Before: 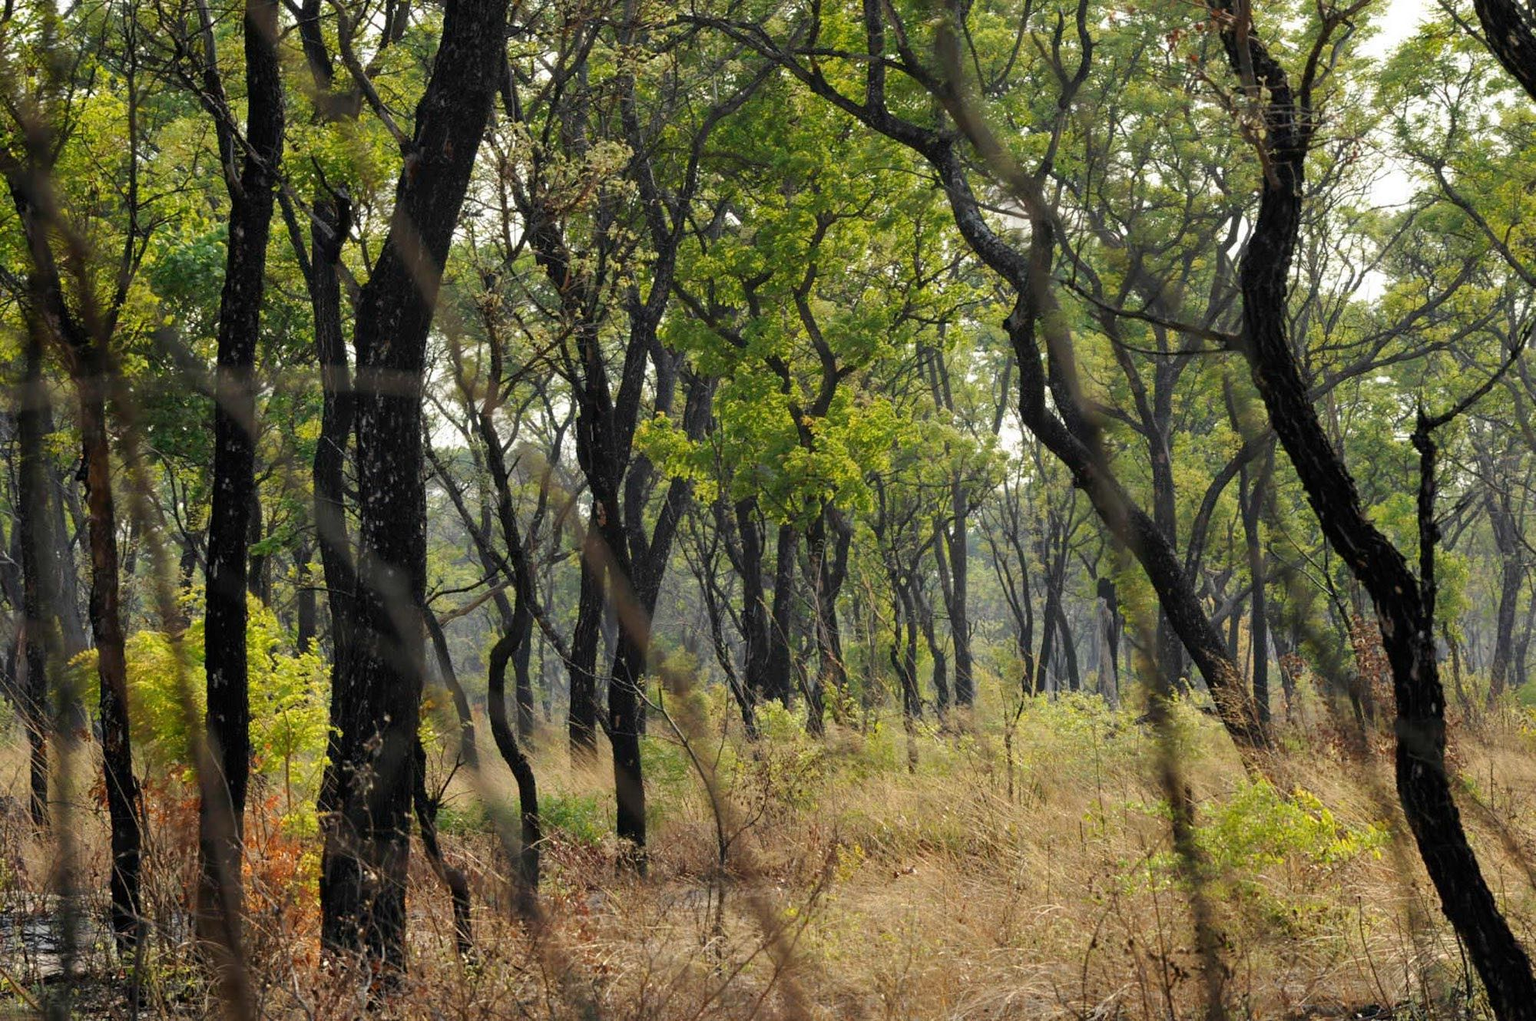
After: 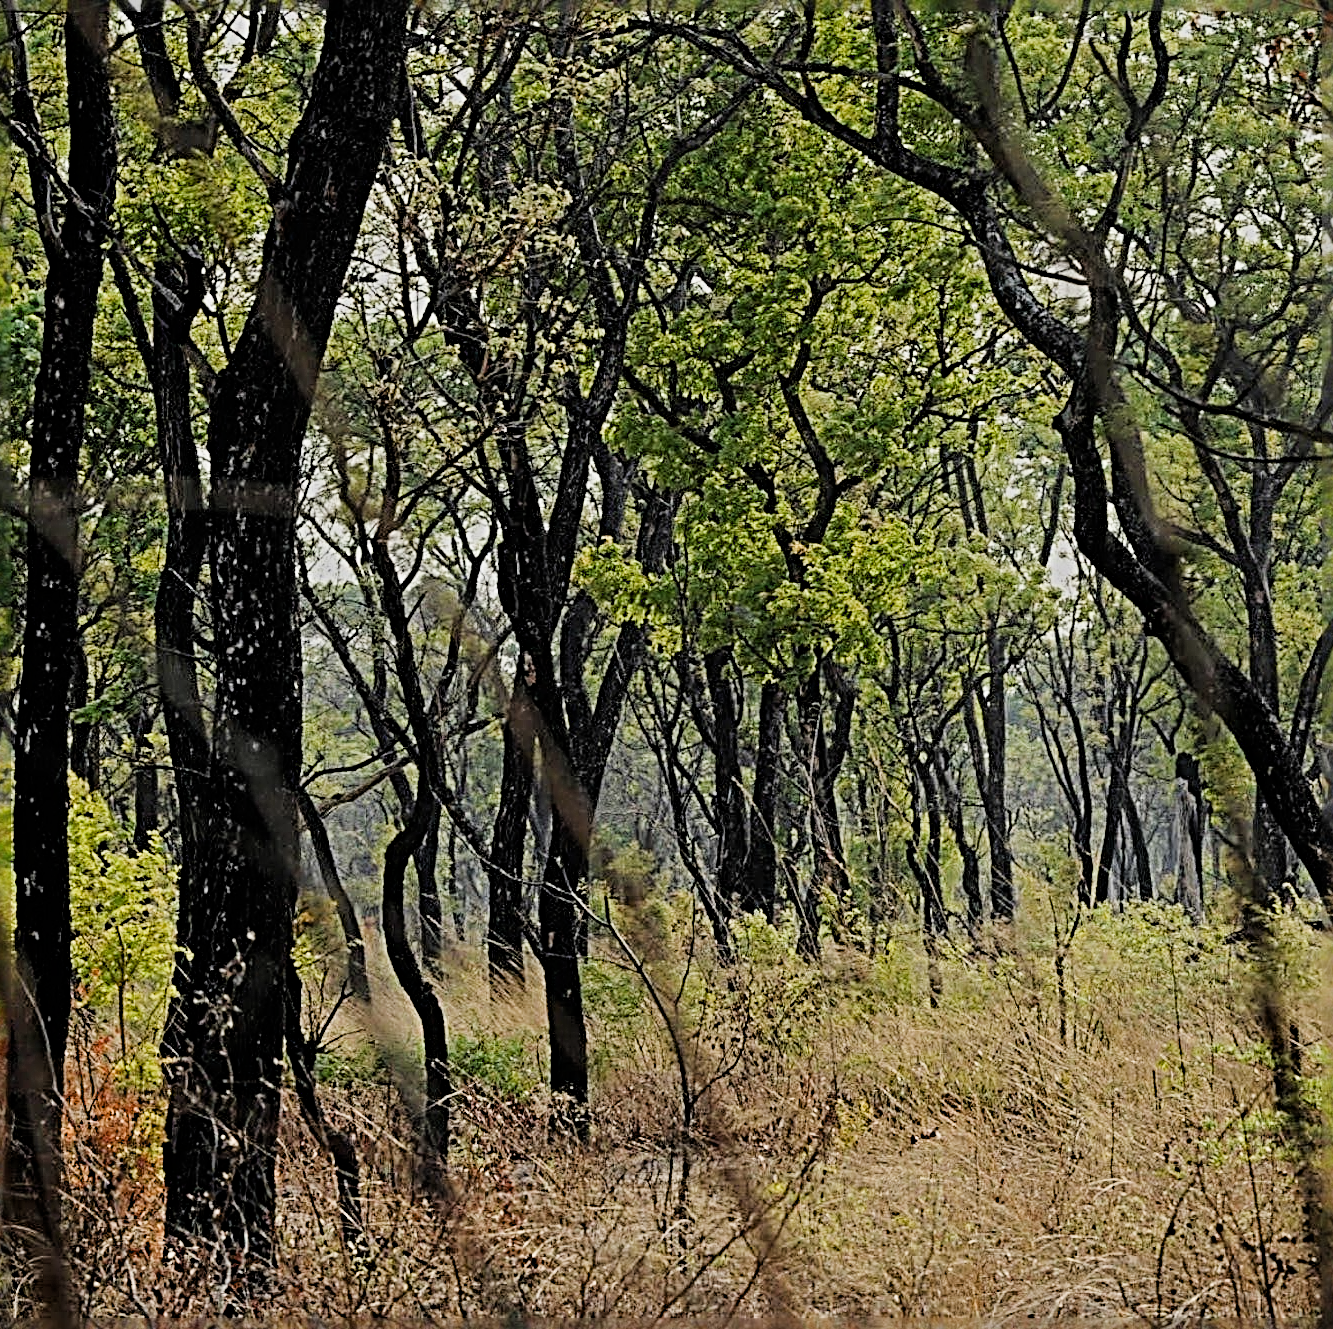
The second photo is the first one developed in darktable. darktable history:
exposure: exposure 0.014 EV, compensate highlight preservation false
crop and rotate: left 12.673%, right 20.66%
sharpen: radius 4.001, amount 2
filmic rgb: black relative exposure -6.98 EV, white relative exposure 5.63 EV, hardness 2.86
